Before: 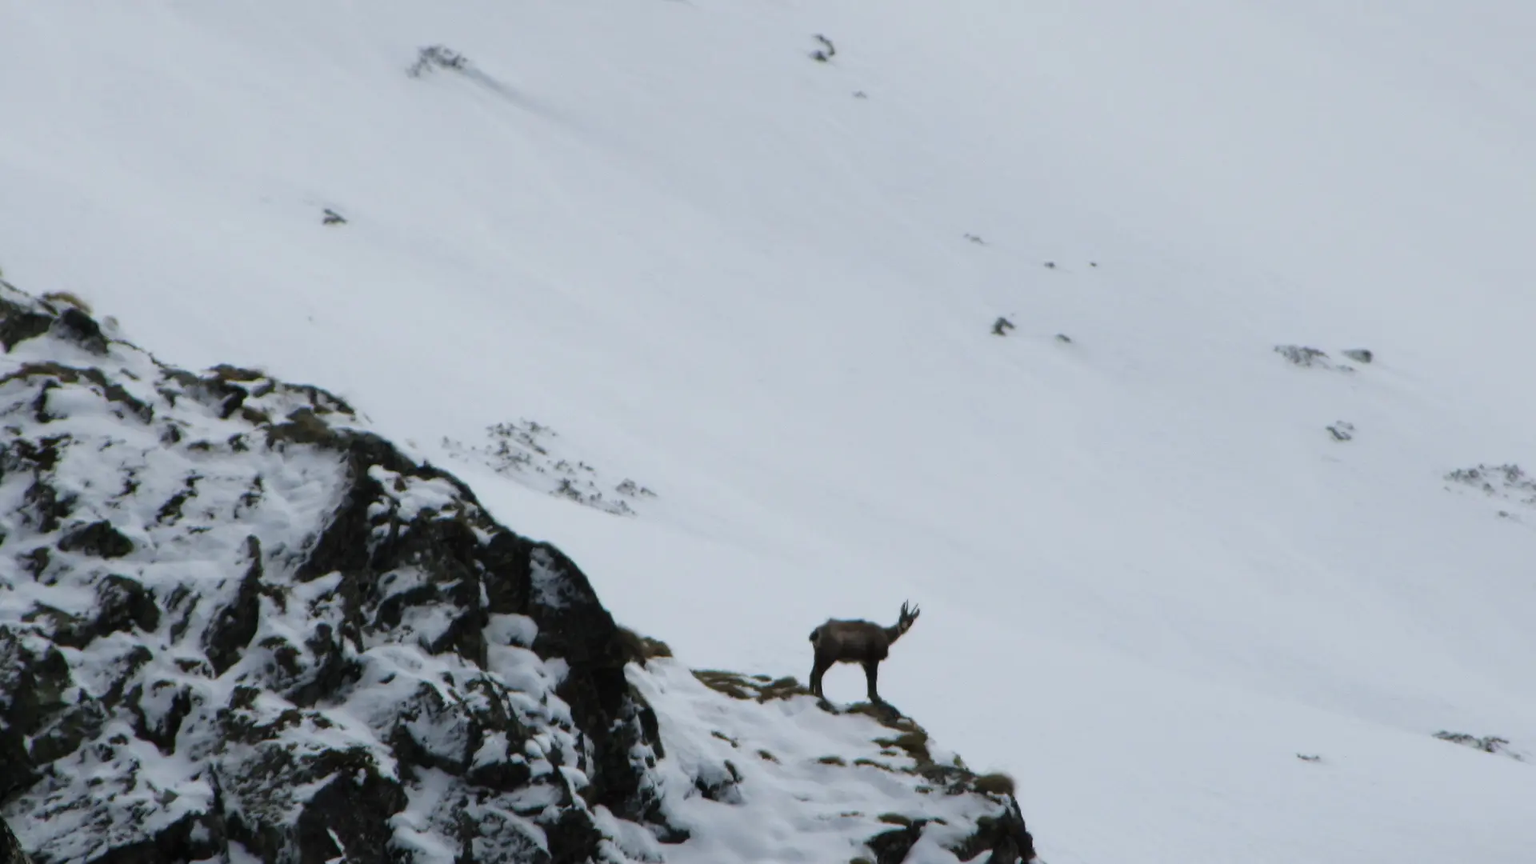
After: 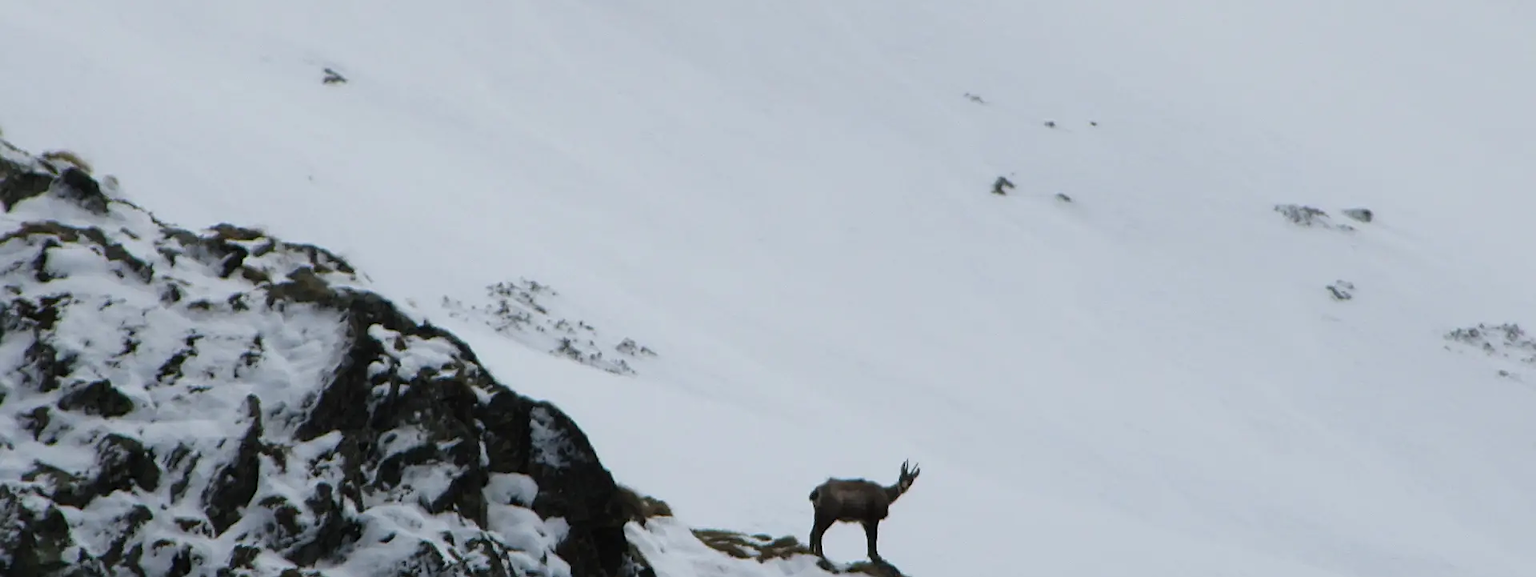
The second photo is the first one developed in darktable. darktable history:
sharpen: amount 0.465
crop: top 16.341%, bottom 16.763%
